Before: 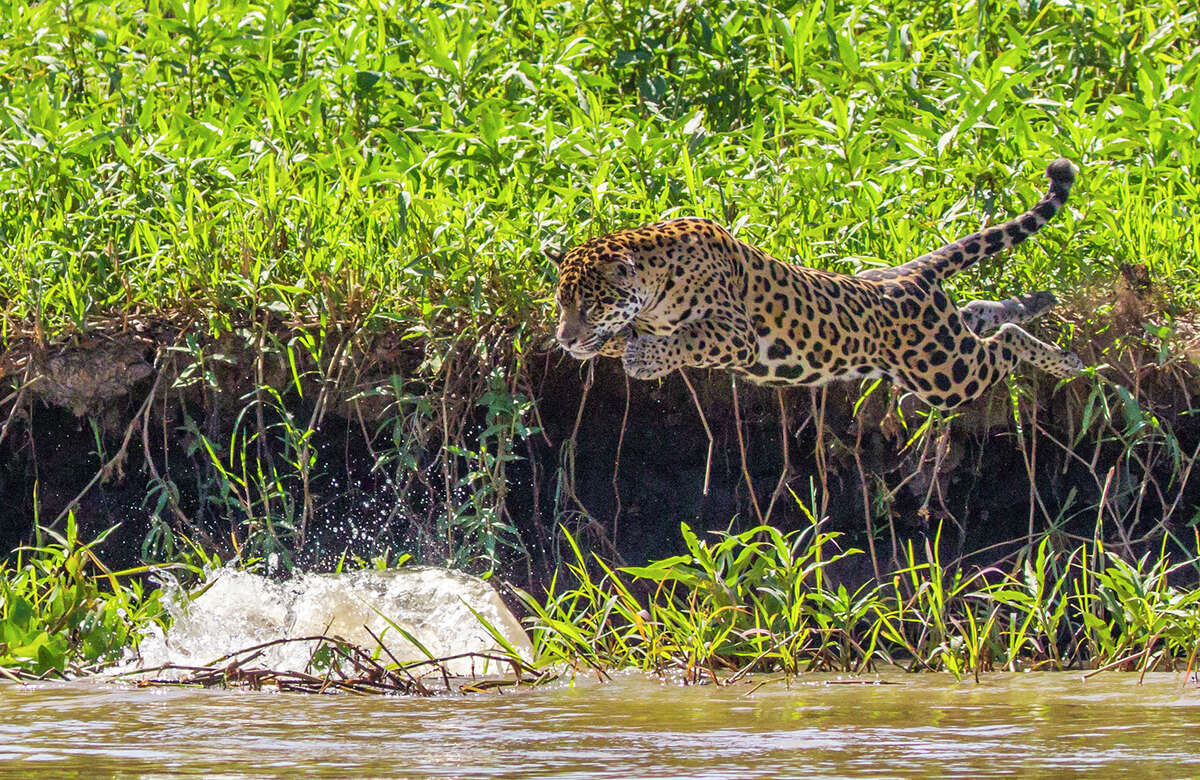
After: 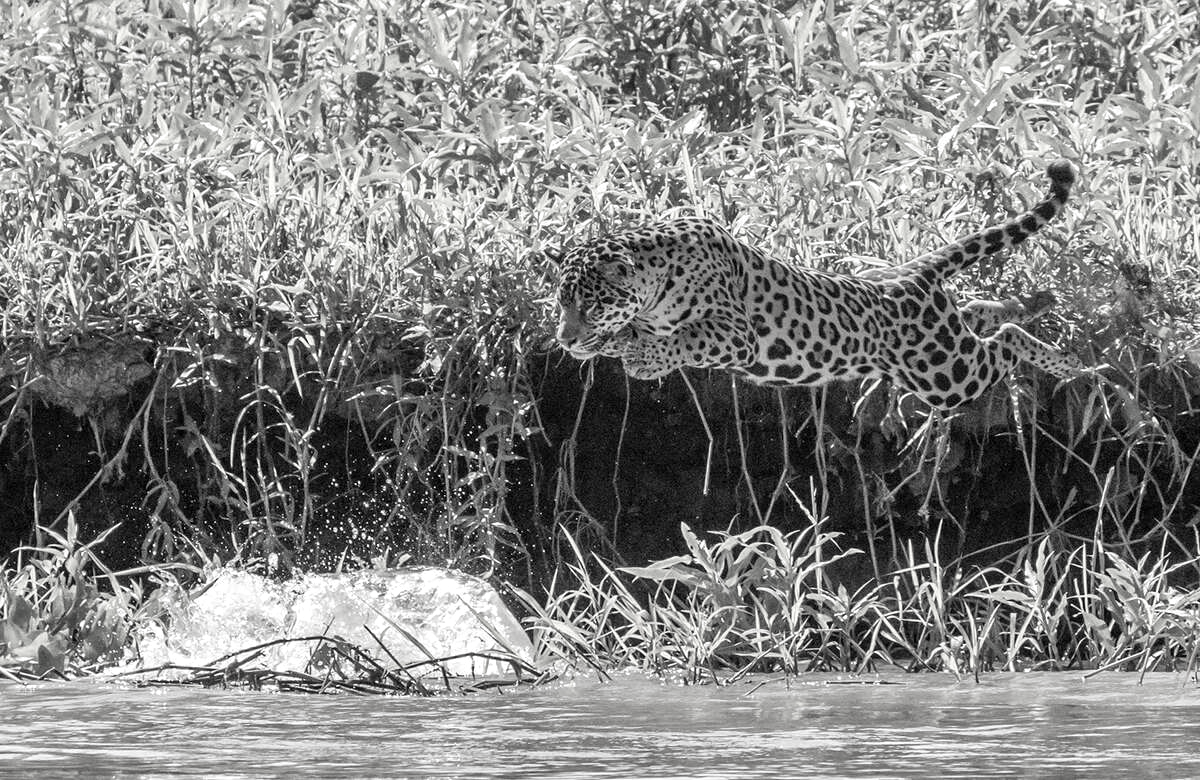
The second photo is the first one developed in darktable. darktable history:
exposure: black level correction 0.001, exposure 0.141 EV, compensate highlight preservation false
contrast brightness saturation: saturation -0.981
